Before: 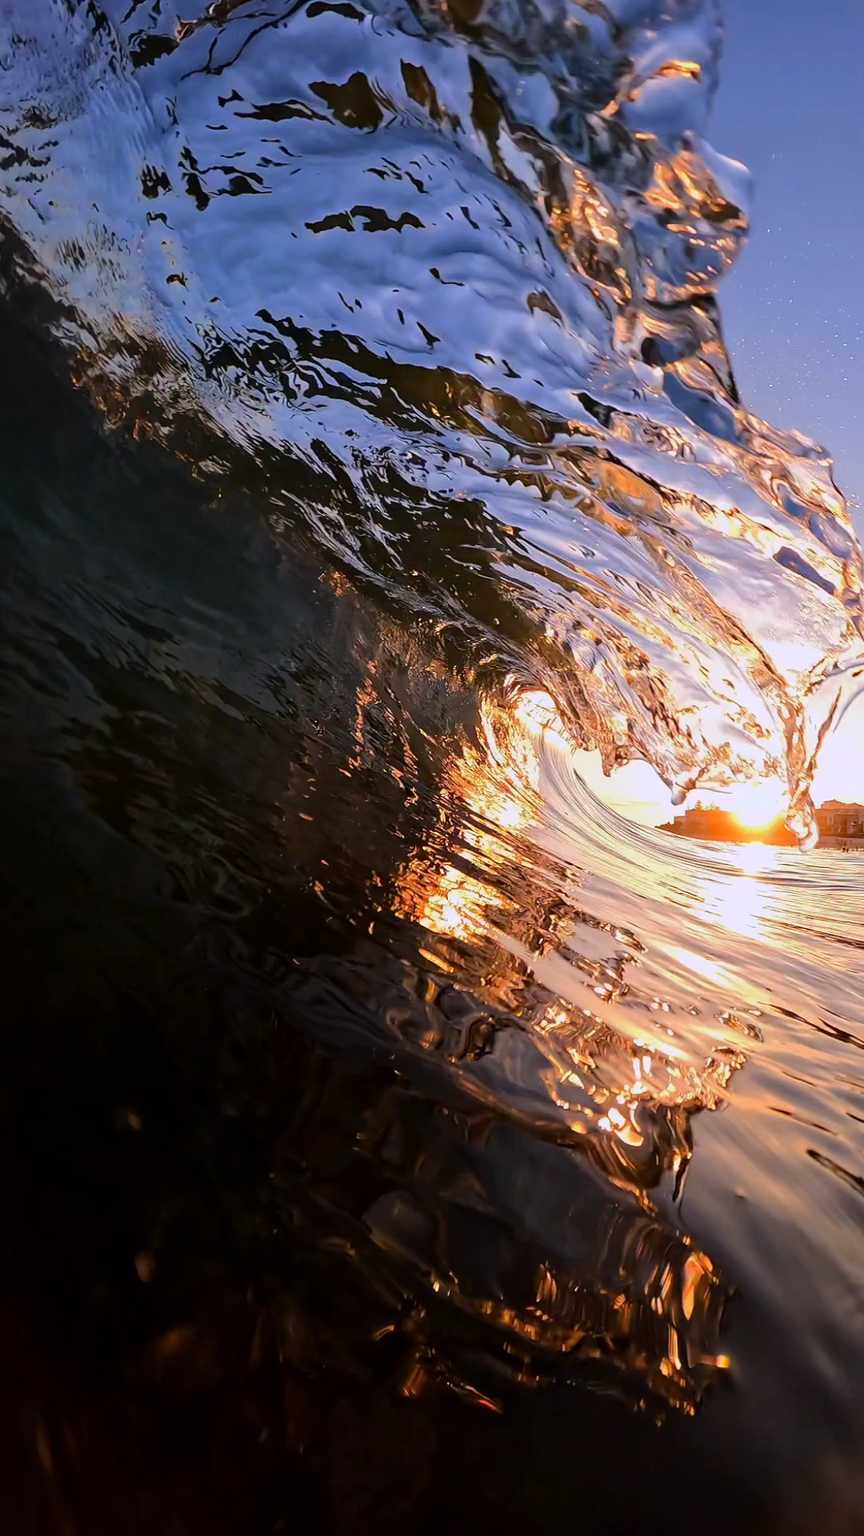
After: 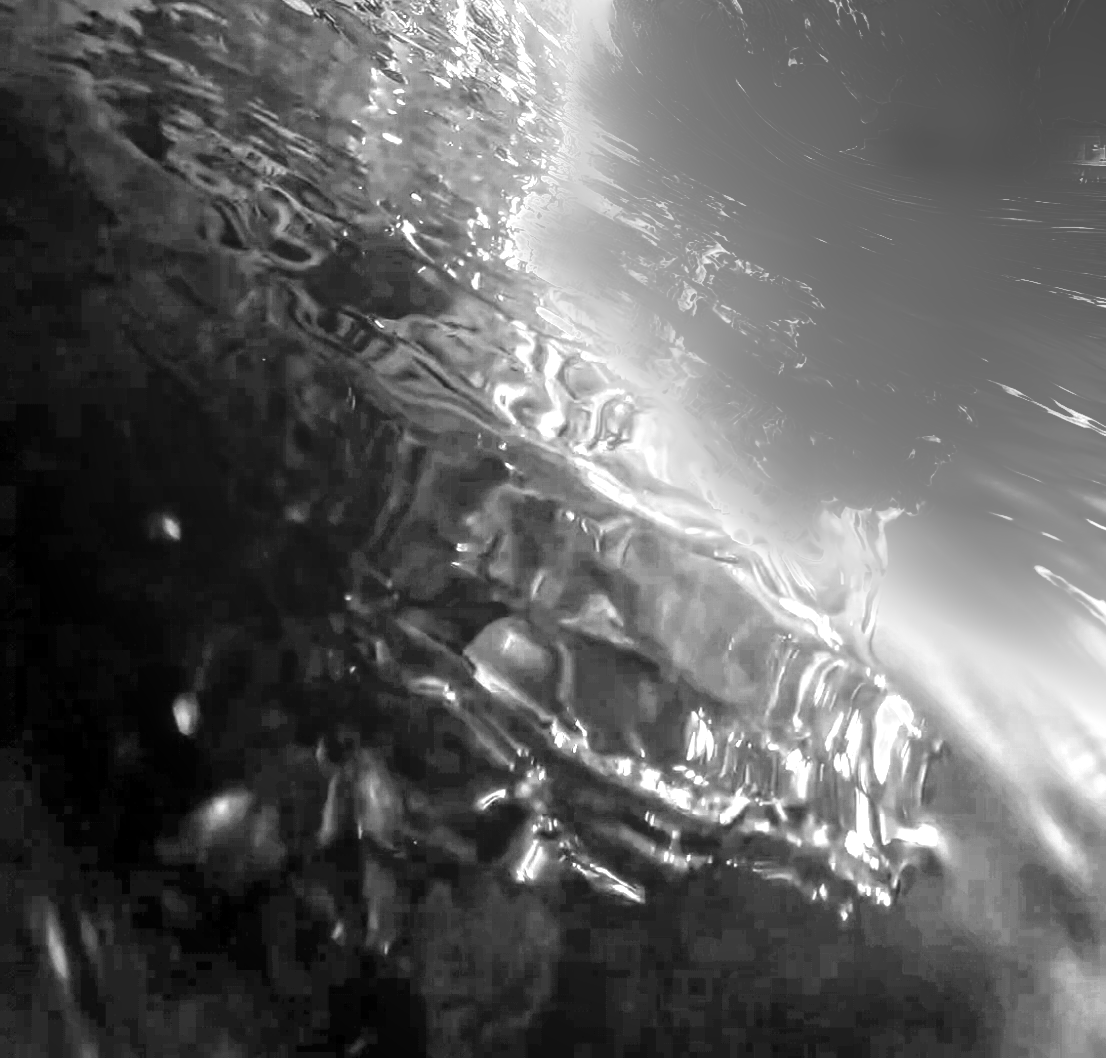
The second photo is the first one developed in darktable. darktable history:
crop and rotate: top 46.237%
bloom: size 13.65%, threshold 98.39%, strength 4.82%
exposure: exposure 0.207 EV, compensate highlight preservation false
local contrast: highlights 0%, shadows 0%, detail 182%
monochrome: on, module defaults
color correction: highlights a* 40, highlights b* 40, saturation 0.69
white balance: red 4.26, blue 1.802
